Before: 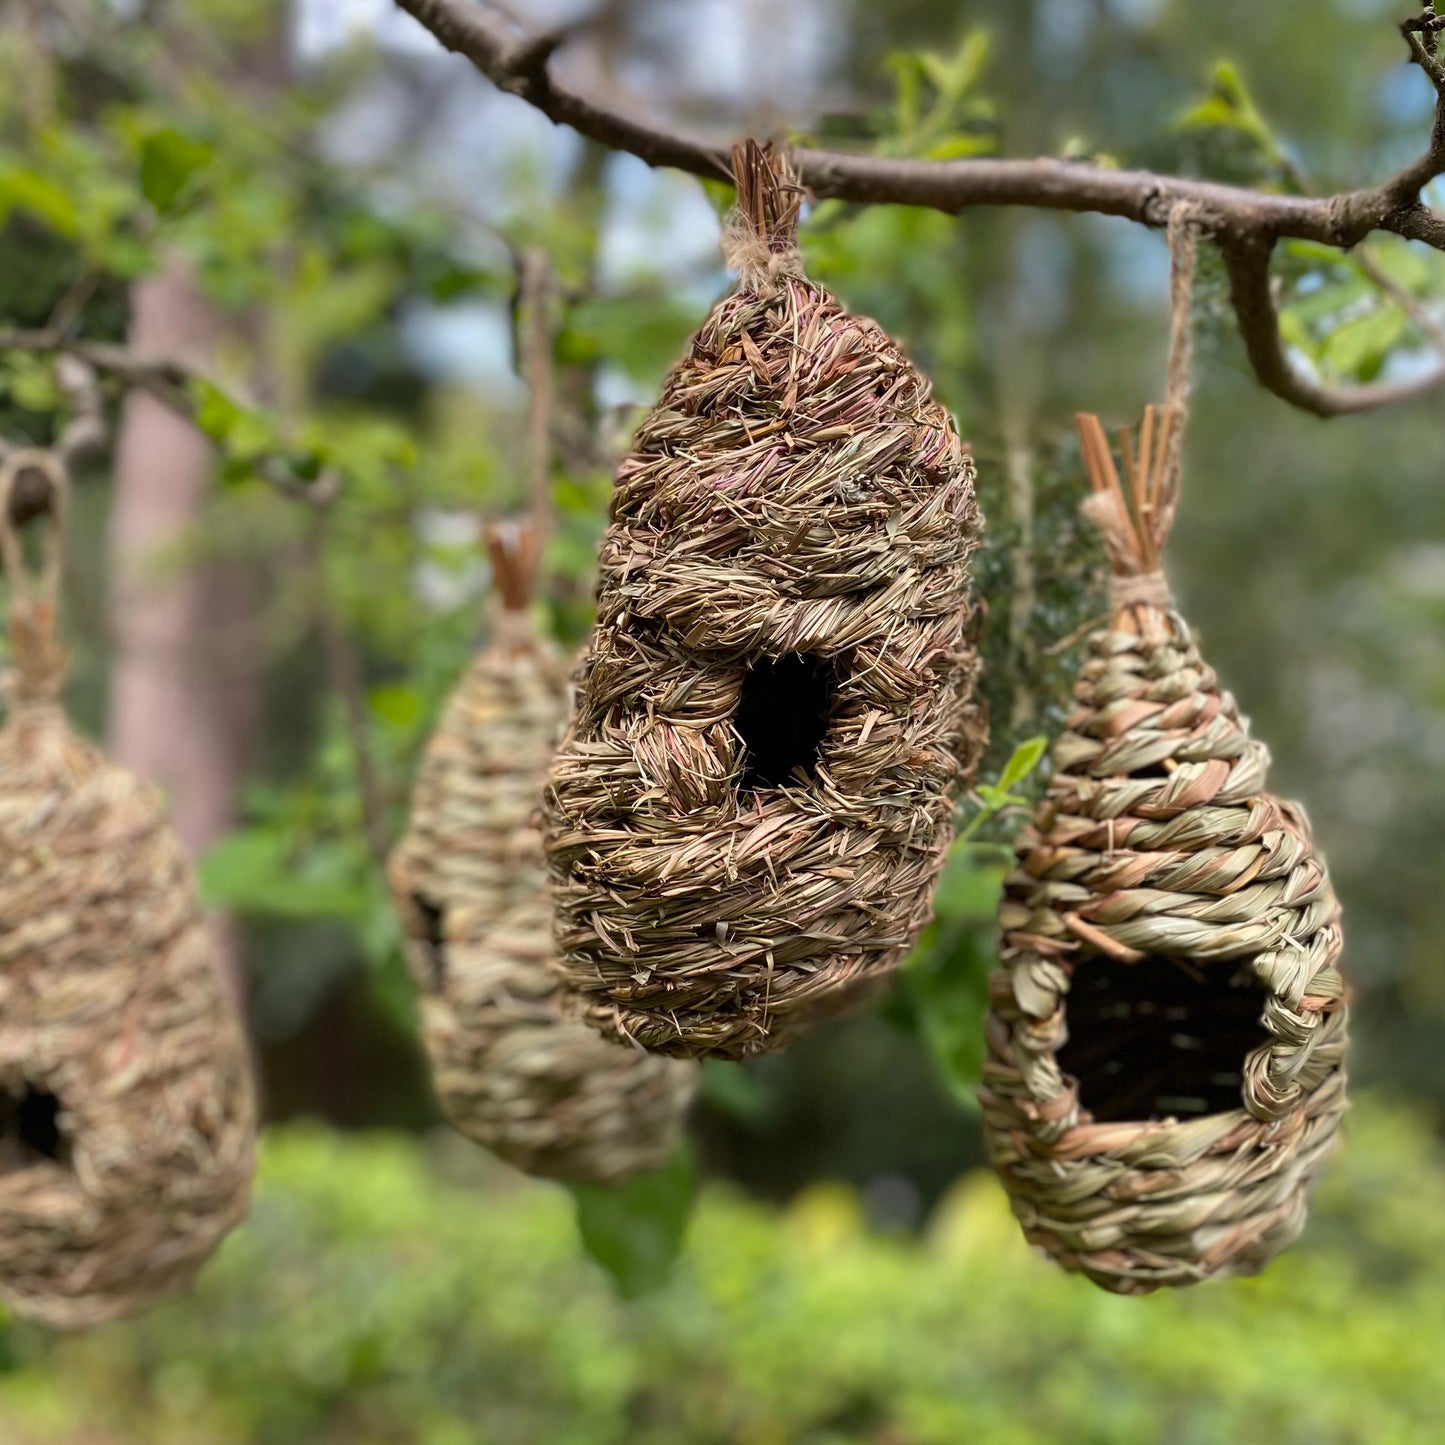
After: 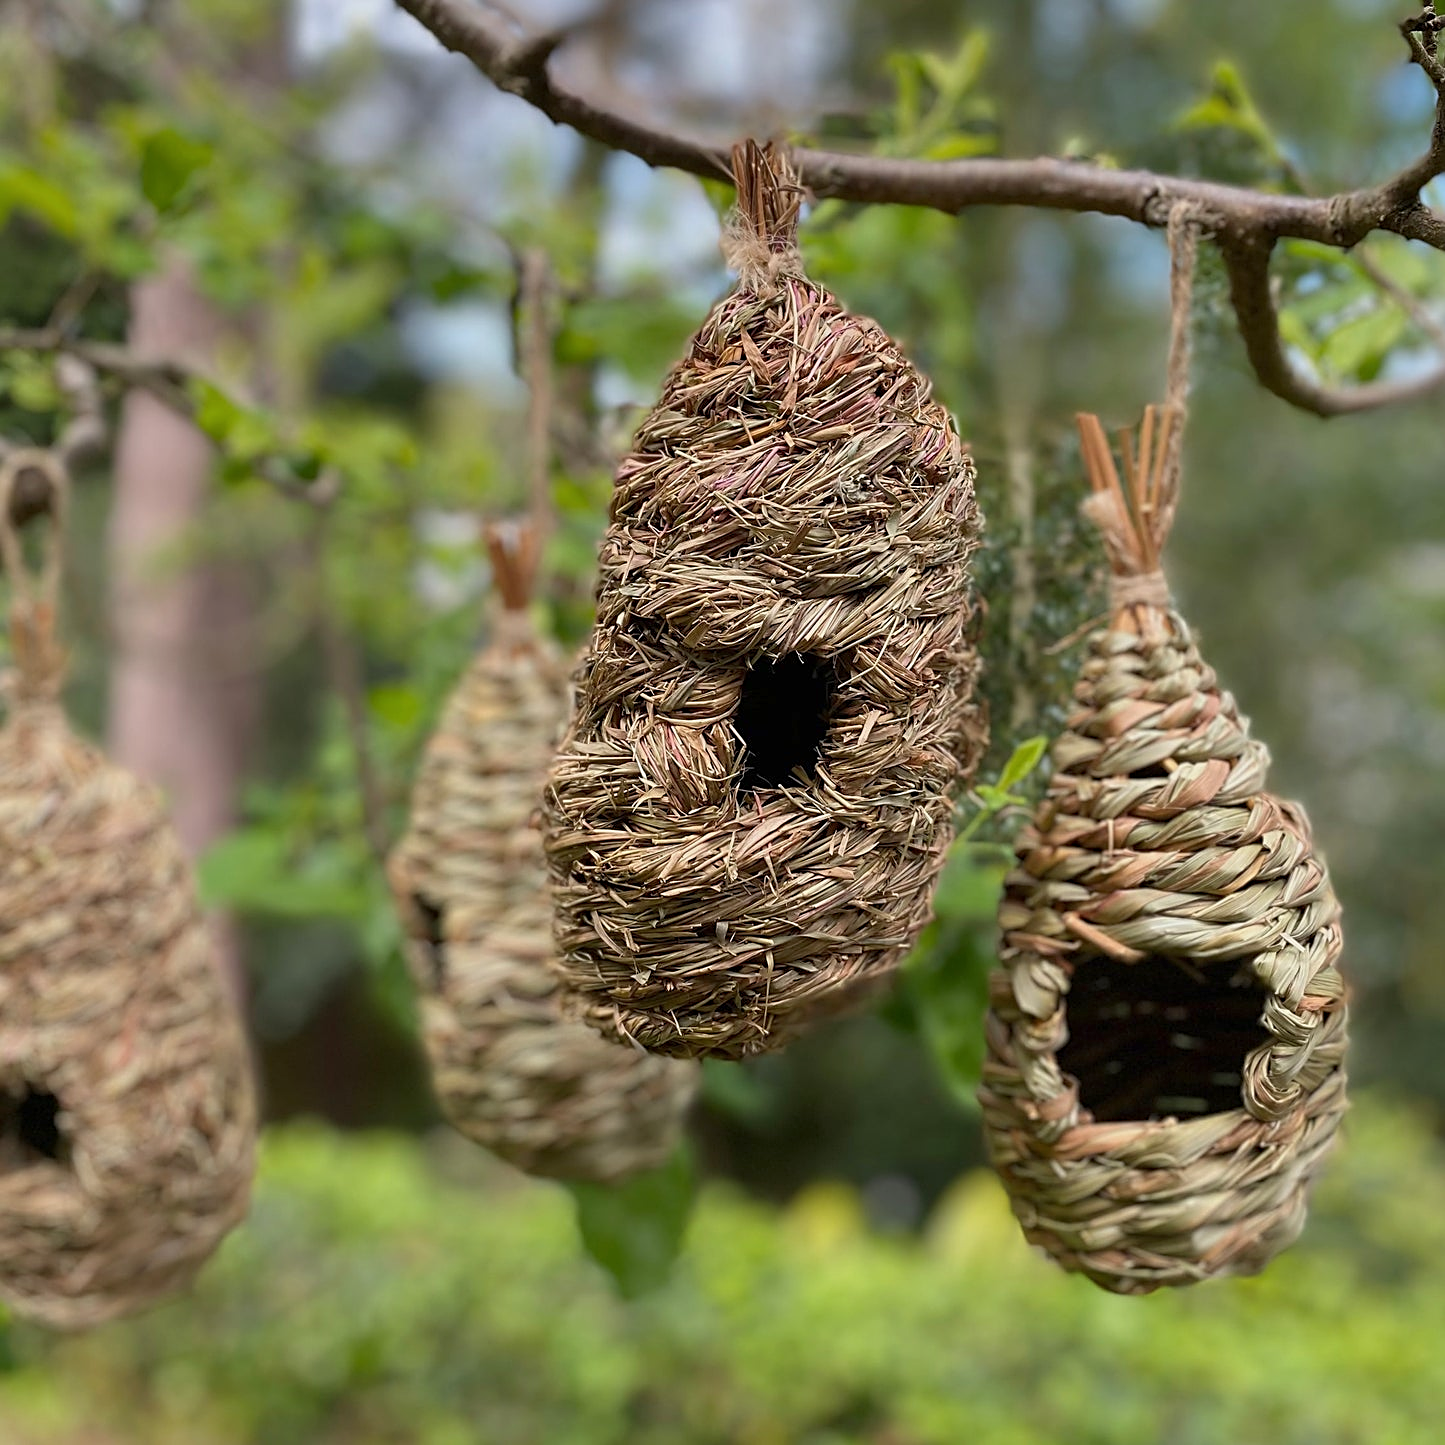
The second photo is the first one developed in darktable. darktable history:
sharpen: on, module defaults
color balance rgb: contrast -10%
